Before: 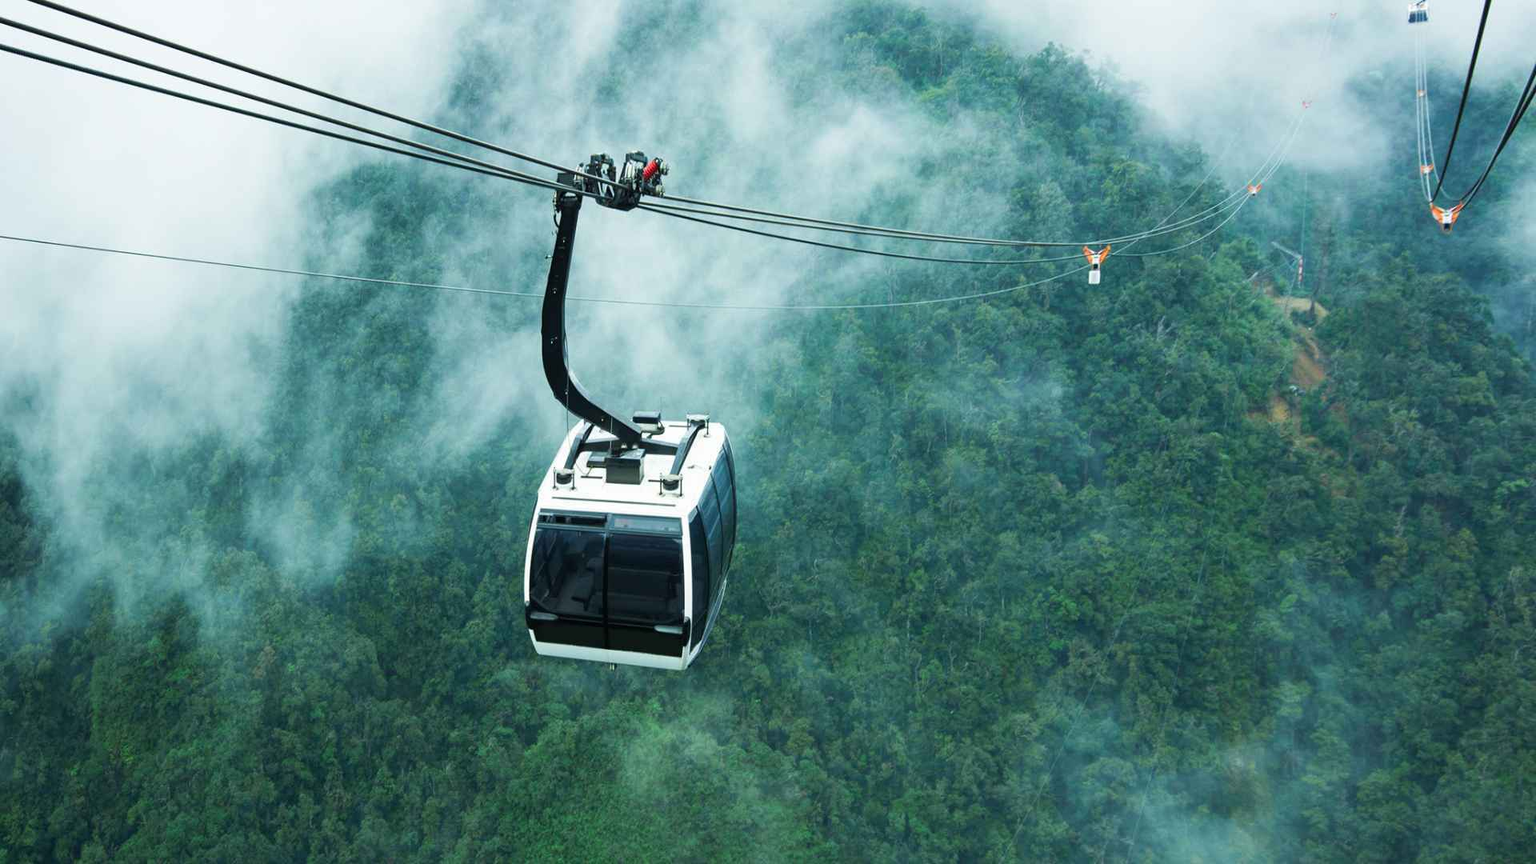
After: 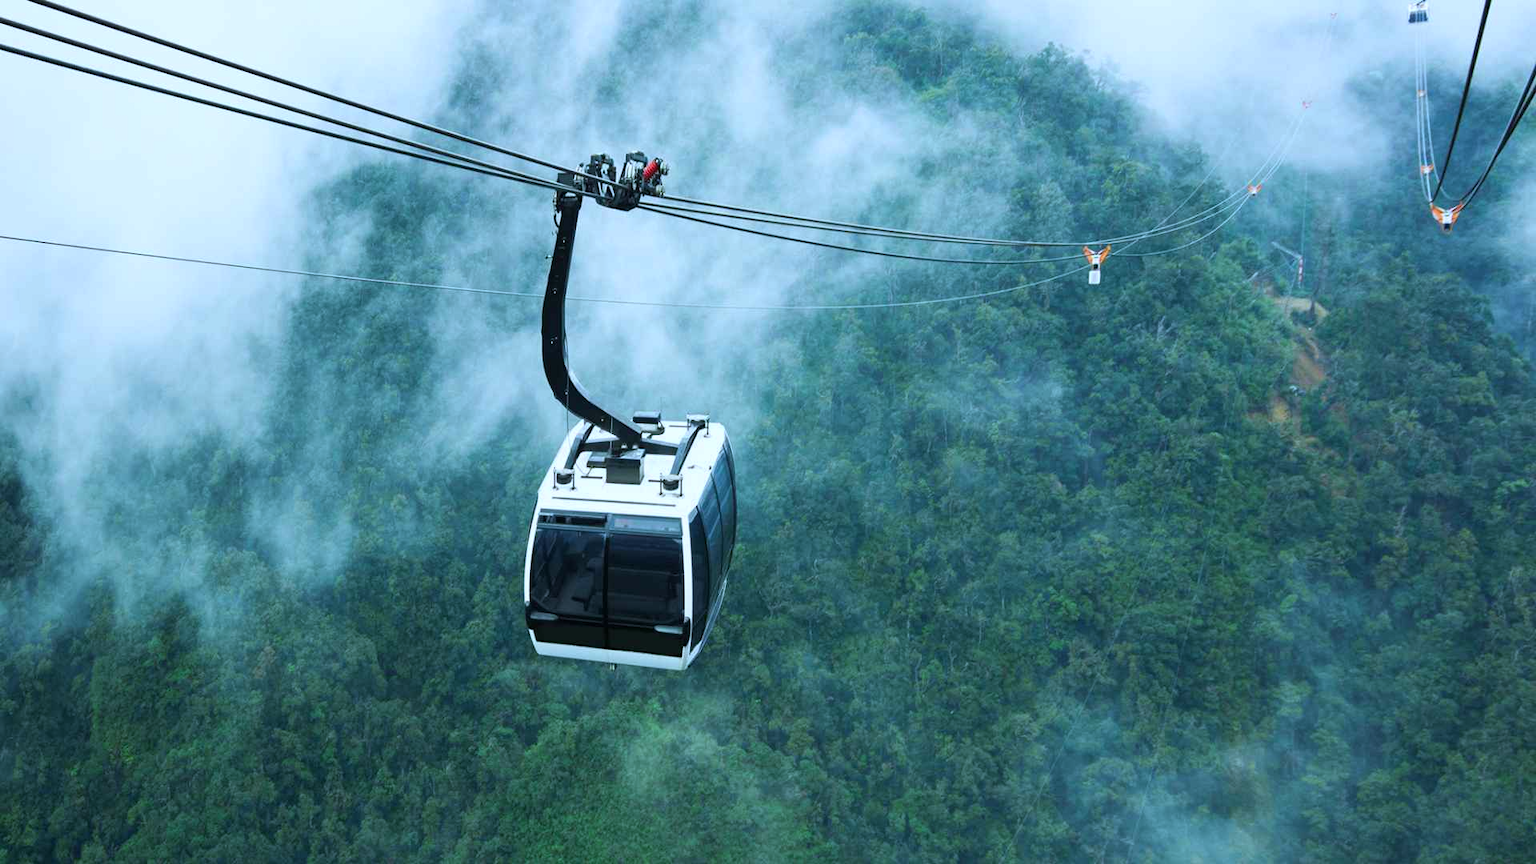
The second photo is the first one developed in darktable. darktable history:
exposure: compensate highlight preservation false
white balance: red 0.926, green 1.003, blue 1.133
